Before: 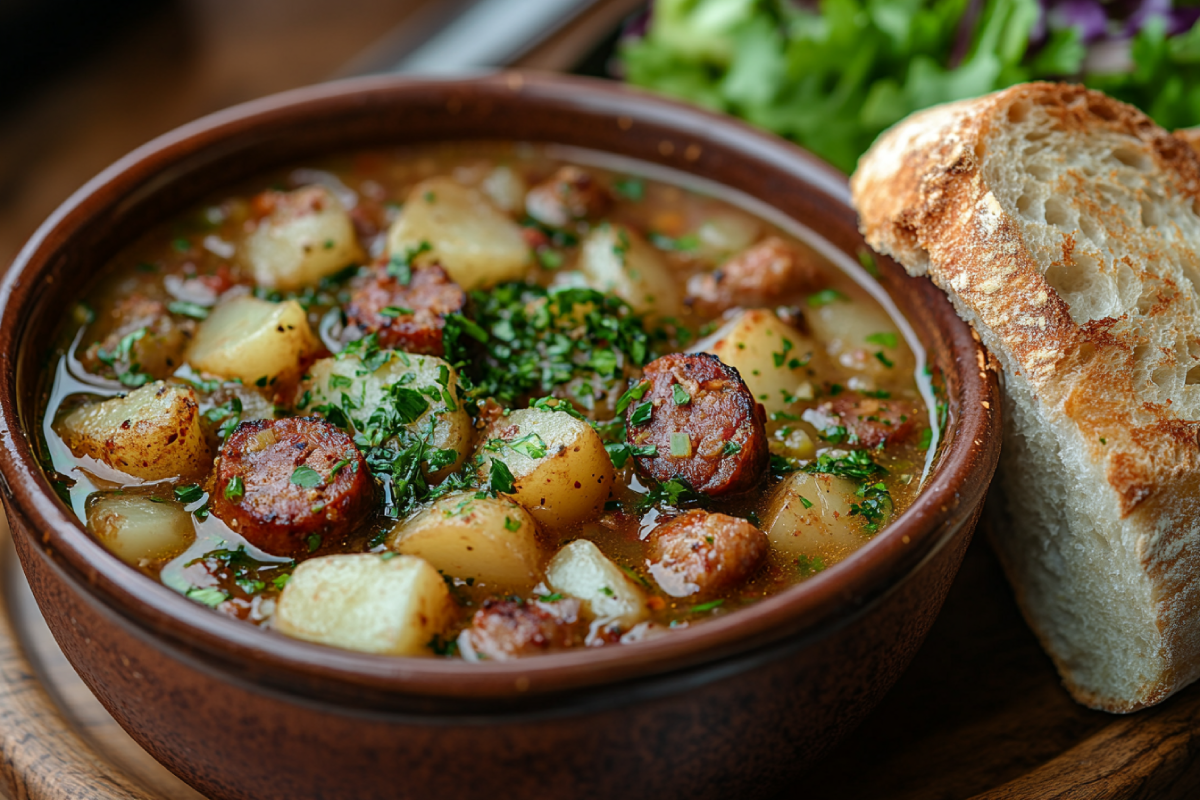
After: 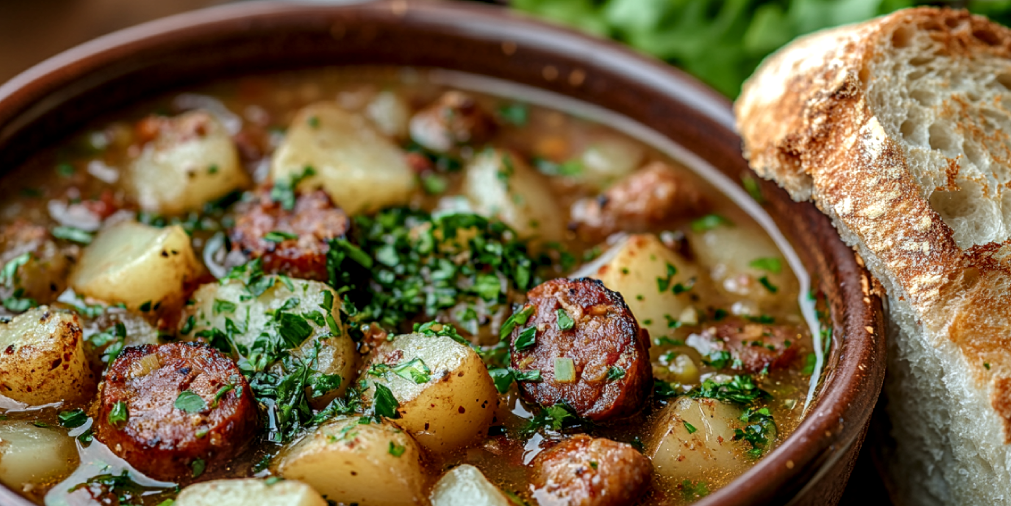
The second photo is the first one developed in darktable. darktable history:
crop and rotate: left 9.685%, top 9.443%, right 5.993%, bottom 27.237%
local contrast: highlights 61%, detail 143%, midtone range 0.434
